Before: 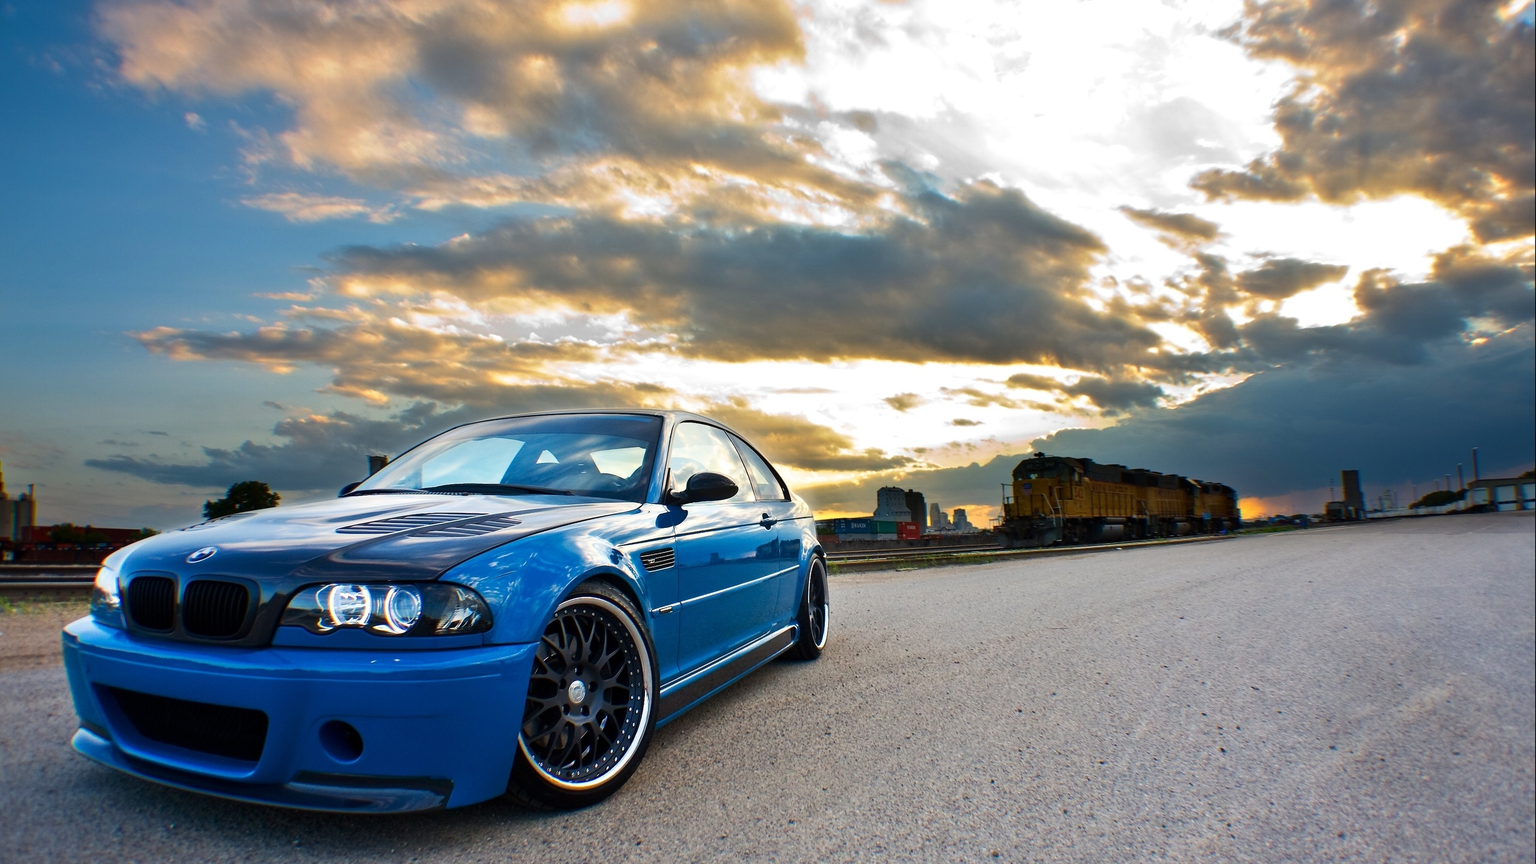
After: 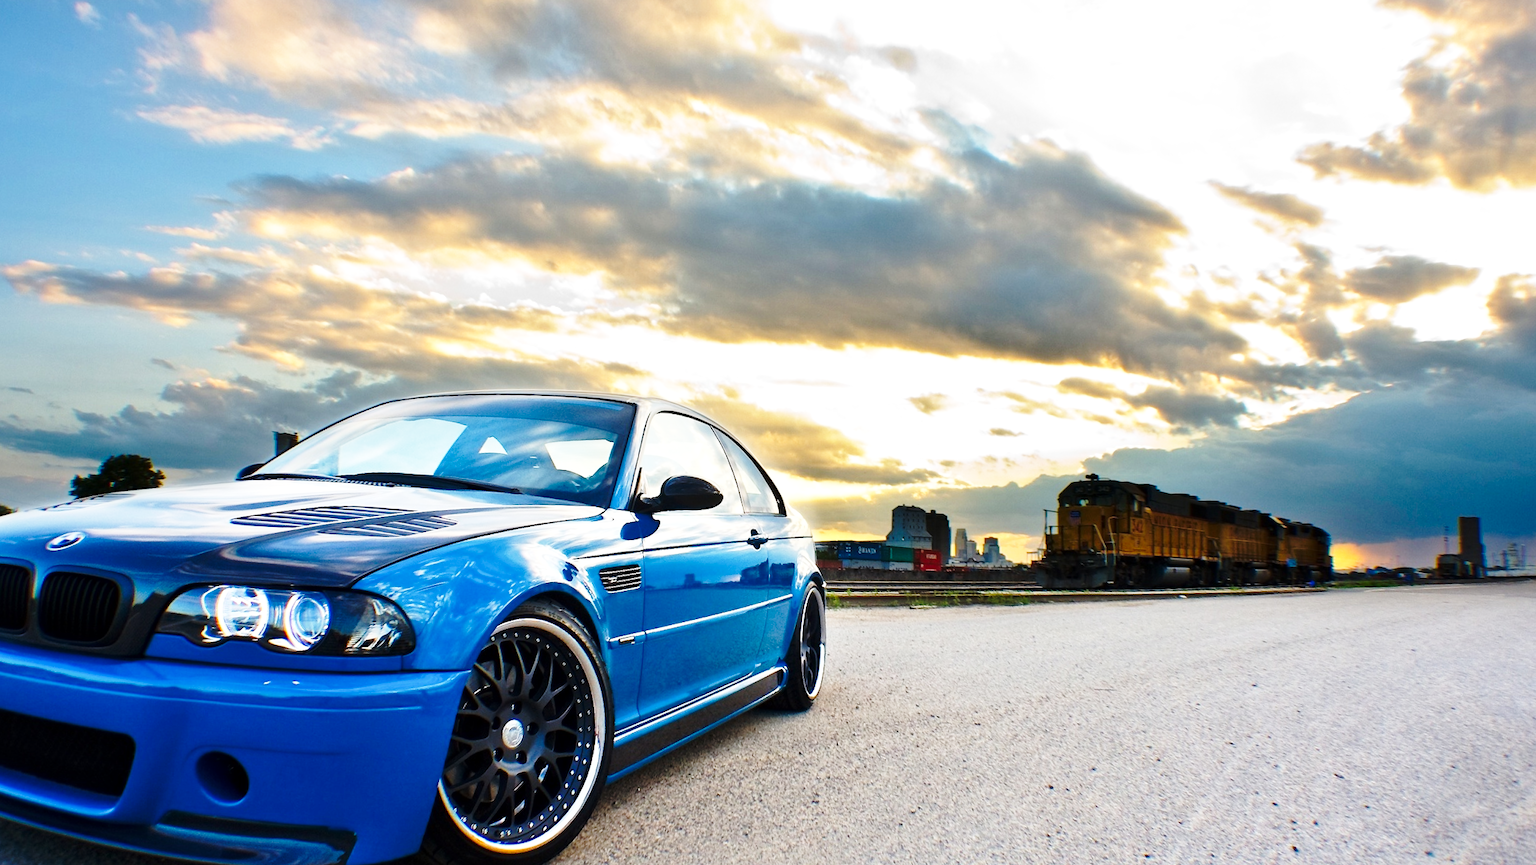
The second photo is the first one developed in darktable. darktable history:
base curve: curves: ch0 [(0, 0) (0.032, 0.037) (0.105, 0.228) (0.435, 0.76) (0.856, 0.983) (1, 1)], preserve colors none
local contrast: mode bilateral grid, contrast 11, coarseness 26, detail 115%, midtone range 0.2
crop and rotate: angle -3.23°, left 5.263%, top 5.19%, right 4.626%, bottom 4.494%
